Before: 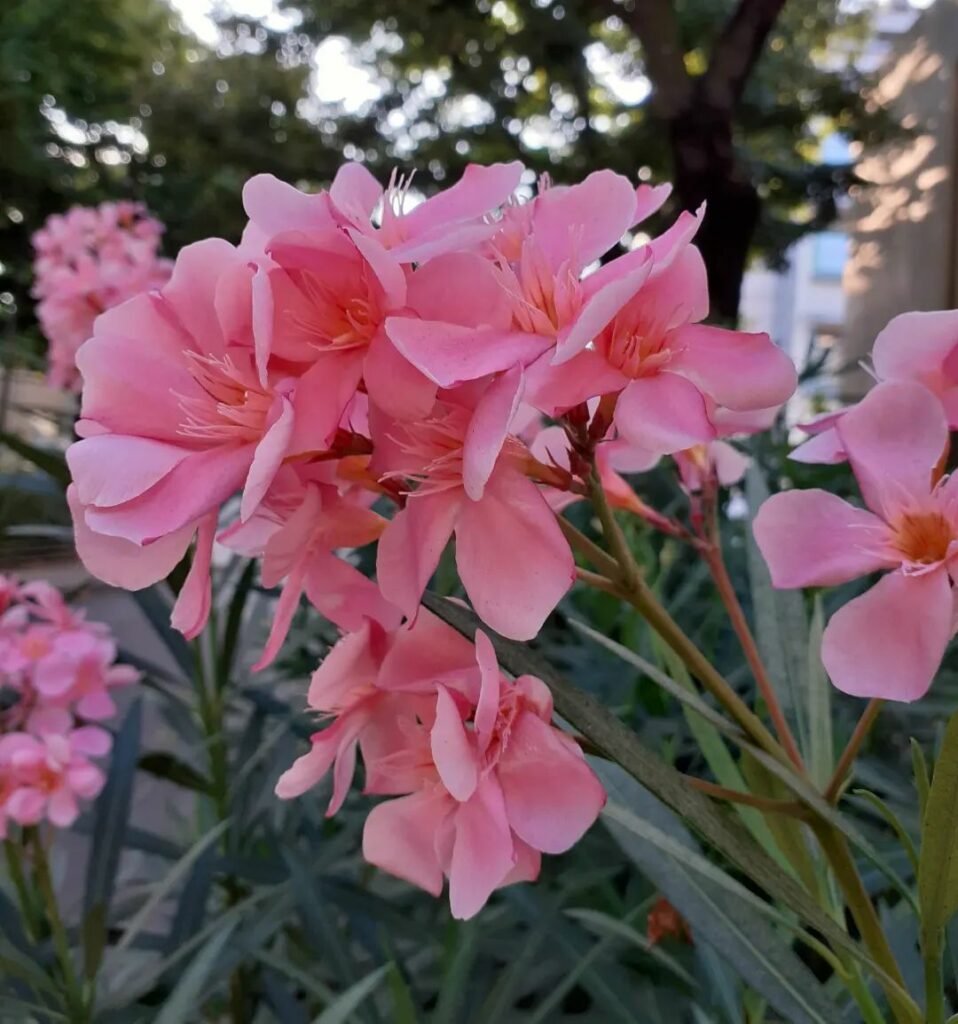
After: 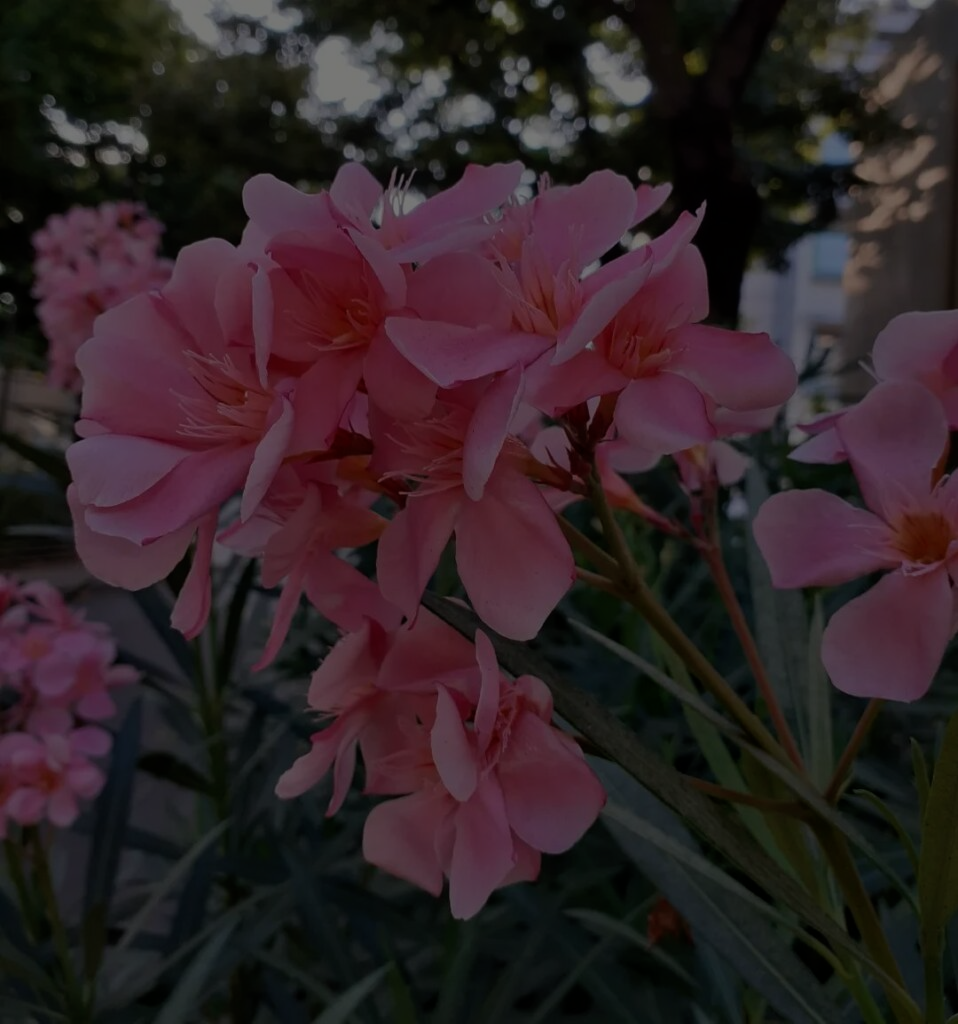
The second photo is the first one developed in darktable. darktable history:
shadows and highlights: shadows 5, soften with gaussian
tone equalizer: on, module defaults
exposure: exposure -2.446 EV, compensate highlight preservation false
